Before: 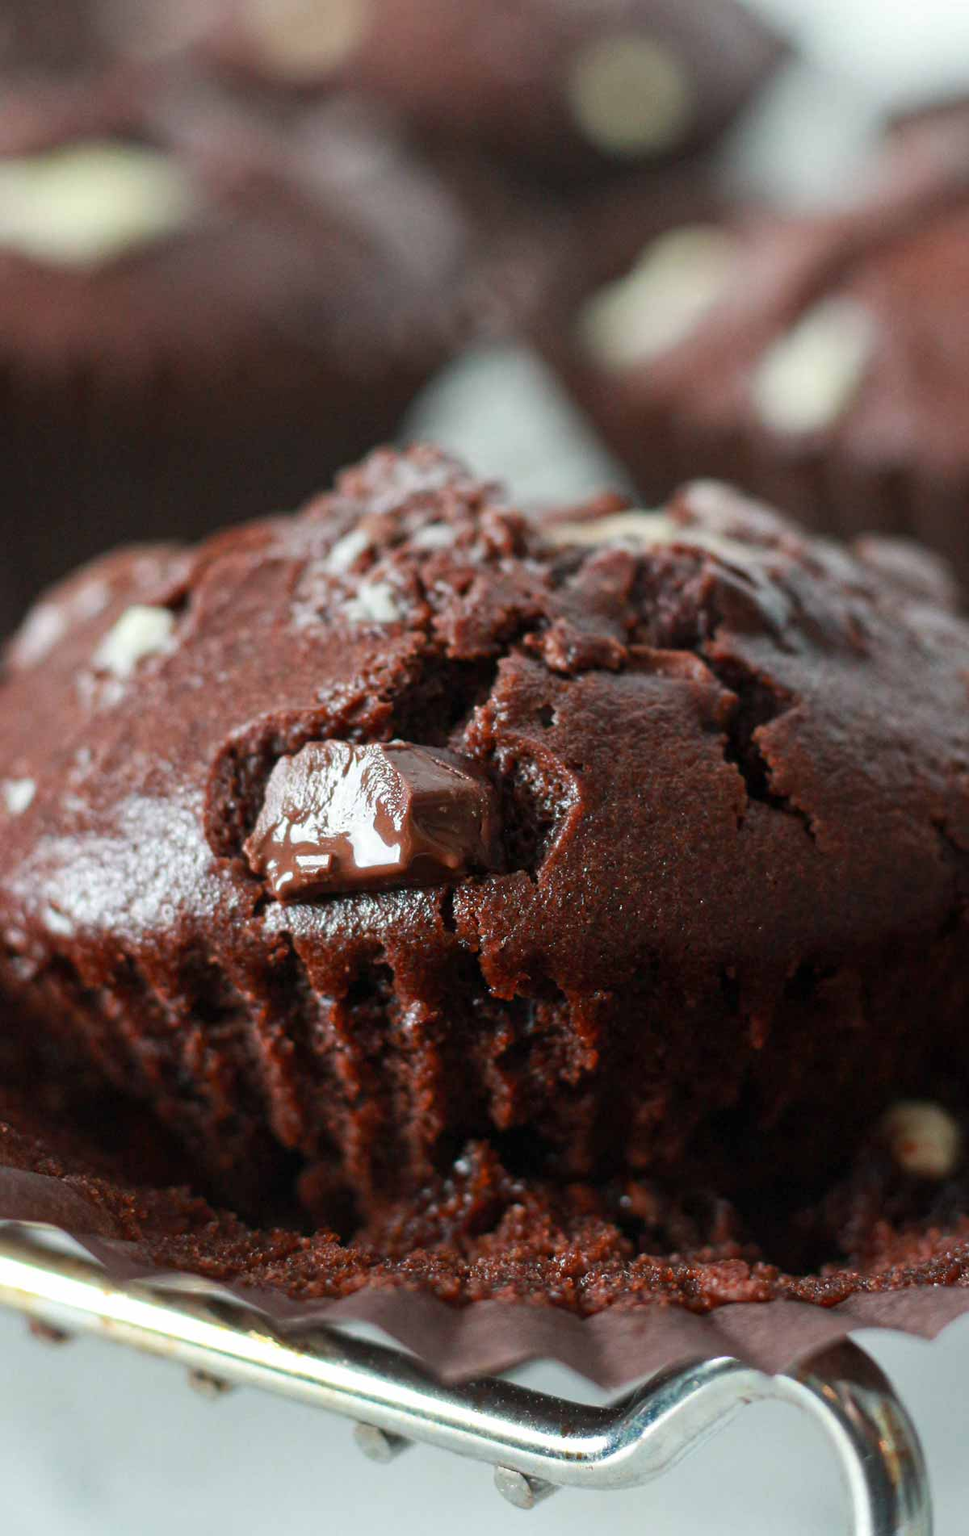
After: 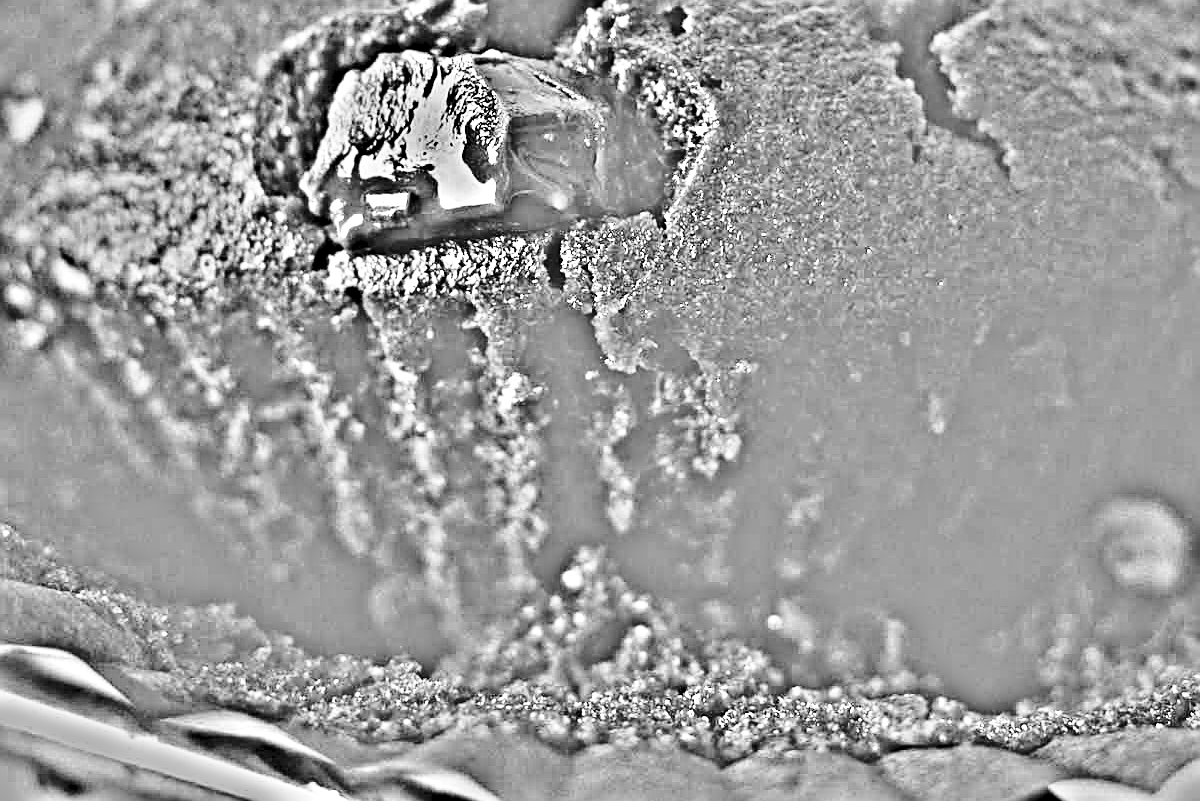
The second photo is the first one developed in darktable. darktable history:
sharpen: amount 0.75
highpass: on, module defaults
crop: top 45.551%, bottom 12.262%
white balance: red 1, blue 1
base curve: curves: ch0 [(0, 0) (0.028, 0.03) (0.121, 0.232) (0.46, 0.748) (0.859, 0.968) (1, 1)], preserve colors none
